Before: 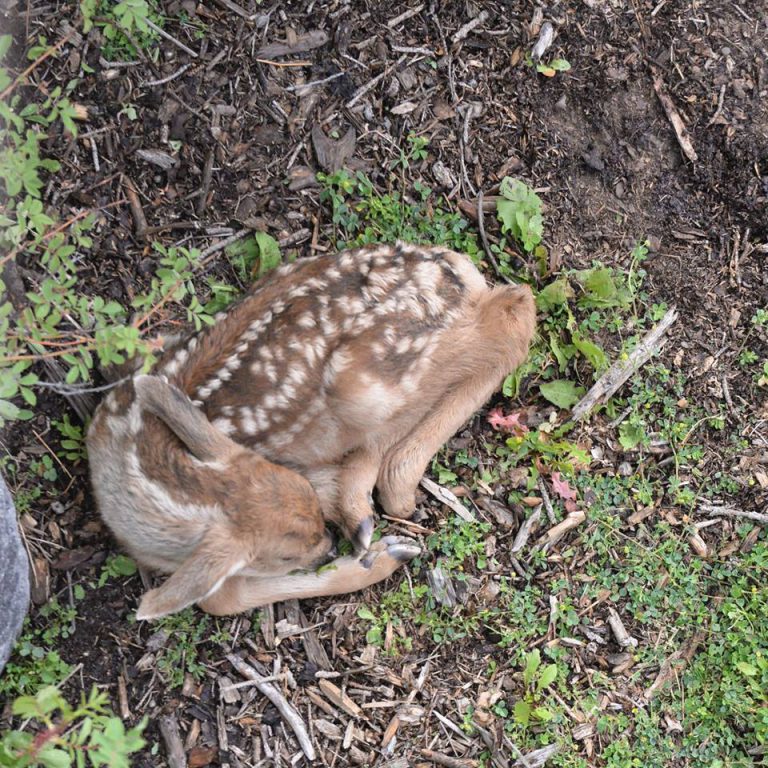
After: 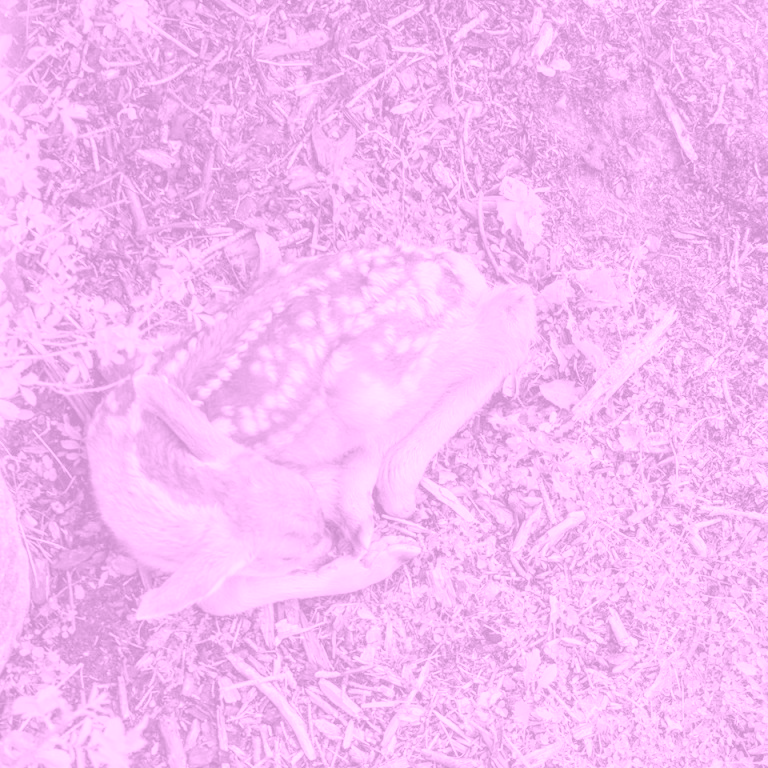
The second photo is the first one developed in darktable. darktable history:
colorize: hue 331.2°, saturation 75%, source mix 30.28%, lightness 70.52%, version 1
local contrast: on, module defaults
contrast brightness saturation: contrast 0.05, brightness 0.06, saturation 0.01
